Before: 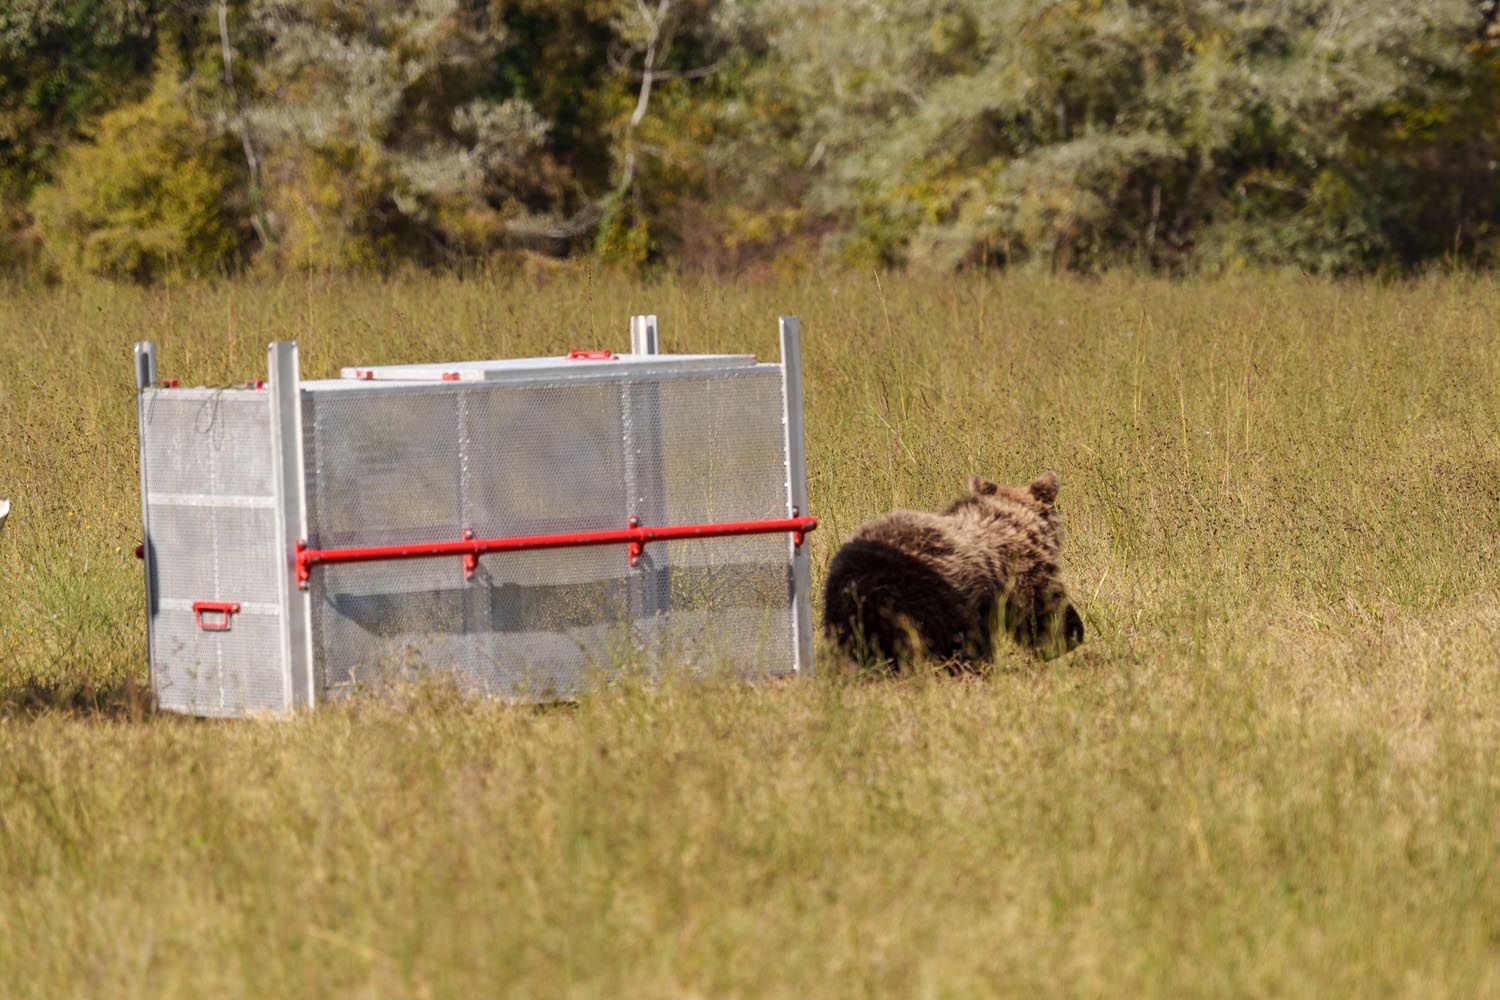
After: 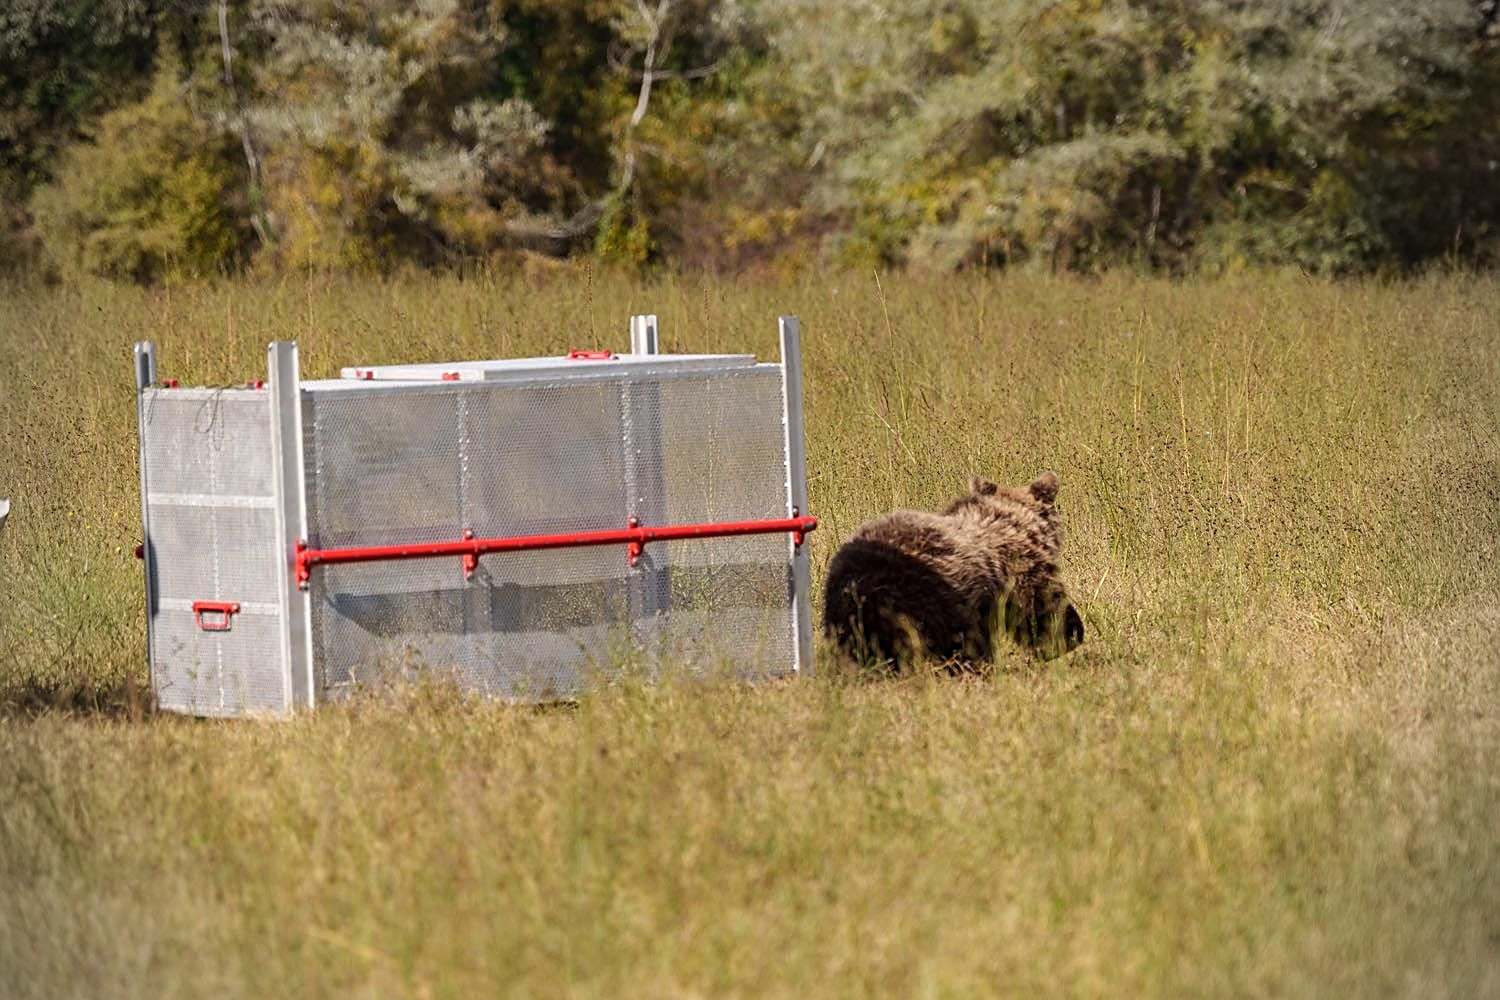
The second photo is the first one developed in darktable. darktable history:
sharpen: on, module defaults
vignetting: on, module defaults
